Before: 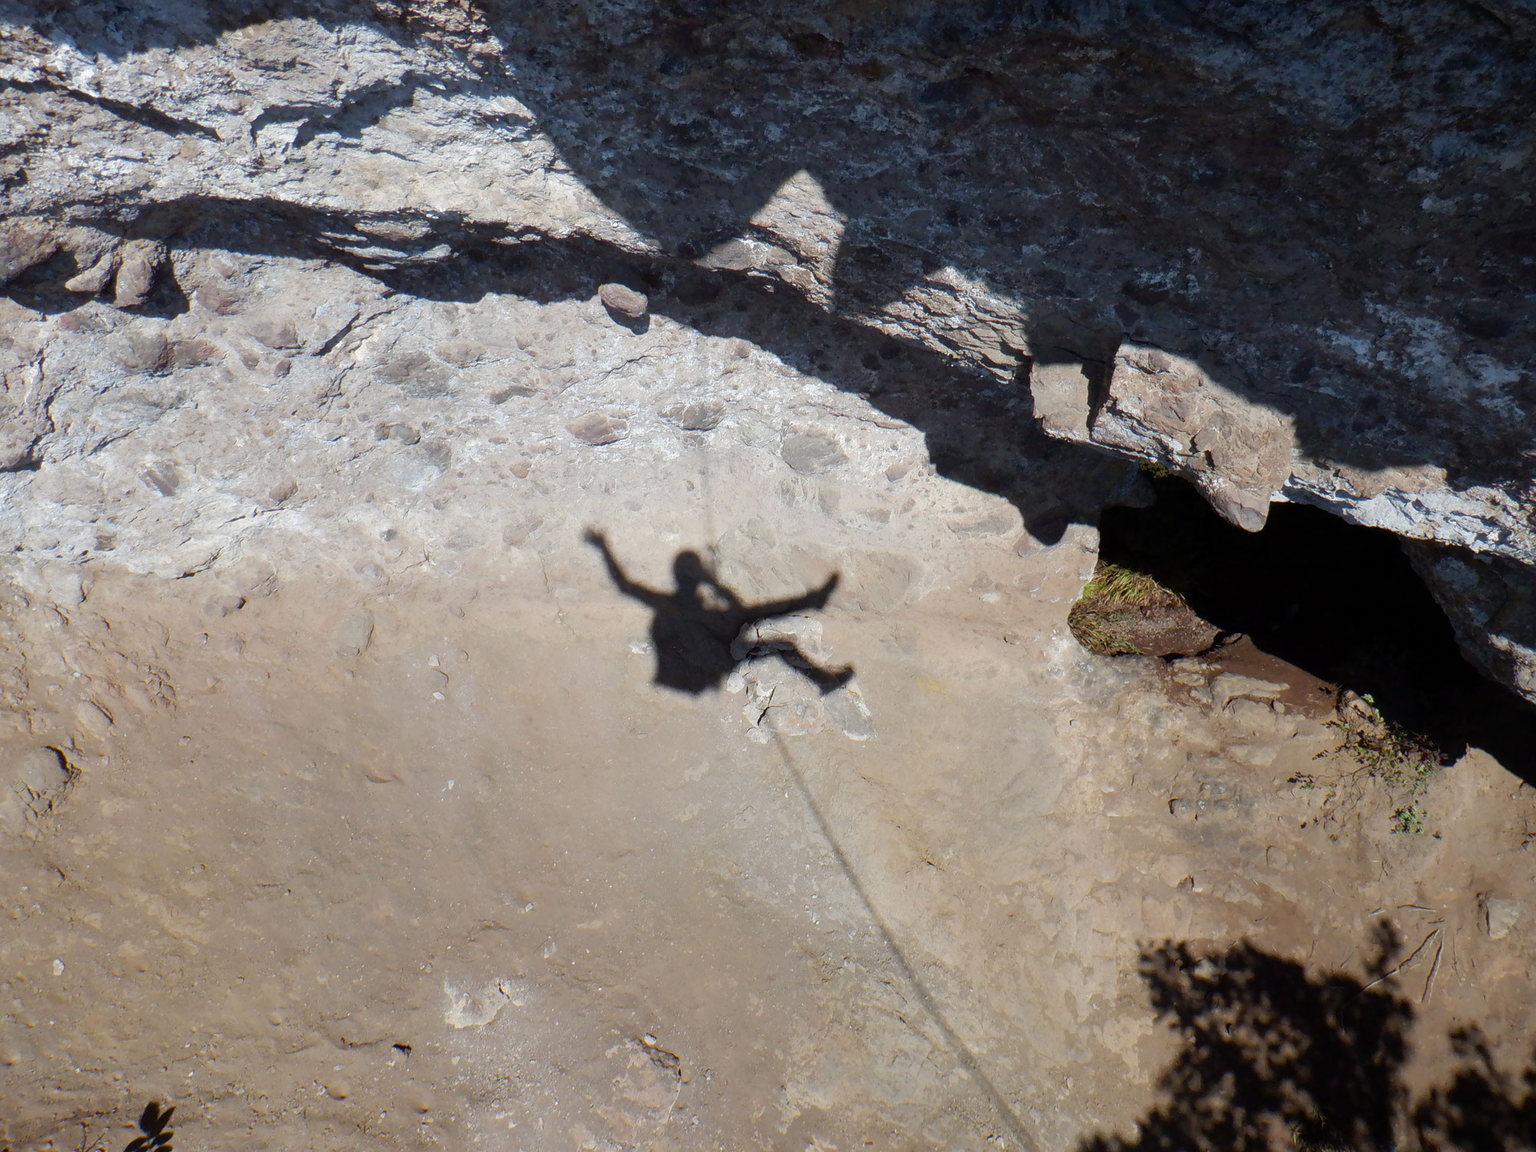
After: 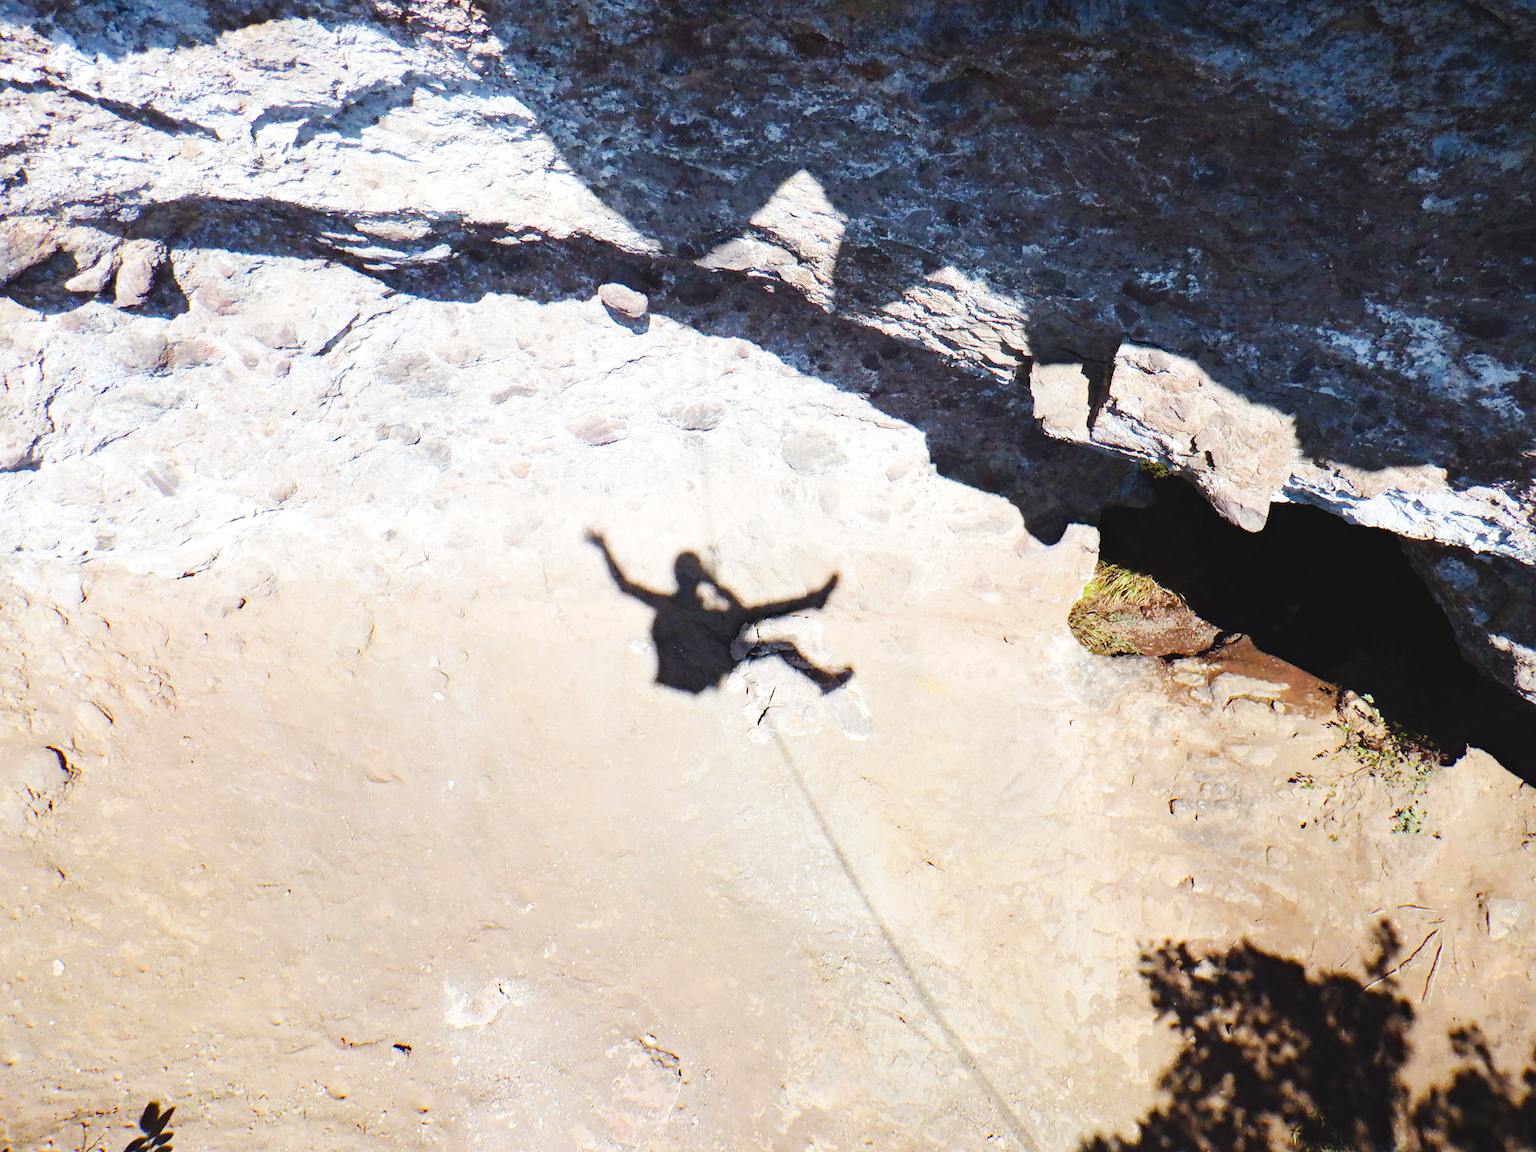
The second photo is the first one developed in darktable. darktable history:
contrast brightness saturation: contrast 0.044, saturation 0.162
haze removal: compatibility mode true, adaptive false
base curve: curves: ch0 [(0, 0.007) (0.028, 0.063) (0.121, 0.311) (0.46, 0.743) (0.859, 0.957) (1, 1)], preserve colors none
exposure: exposure 0.202 EV, compensate highlight preservation false
tone equalizer: -8 EV -0.412 EV, -7 EV -0.406 EV, -6 EV -0.324 EV, -5 EV -0.209 EV, -3 EV 0.232 EV, -2 EV 0.358 EV, -1 EV 0.364 EV, +0 EV 0.4 EV, luminance estimator HSV value / RGB max
